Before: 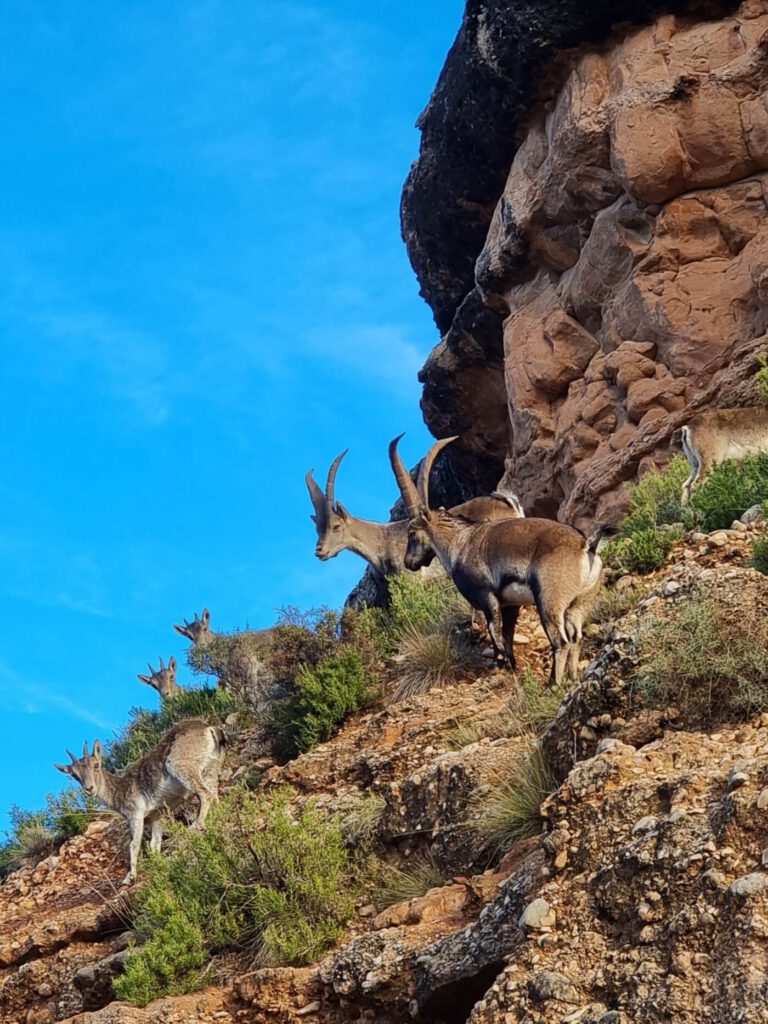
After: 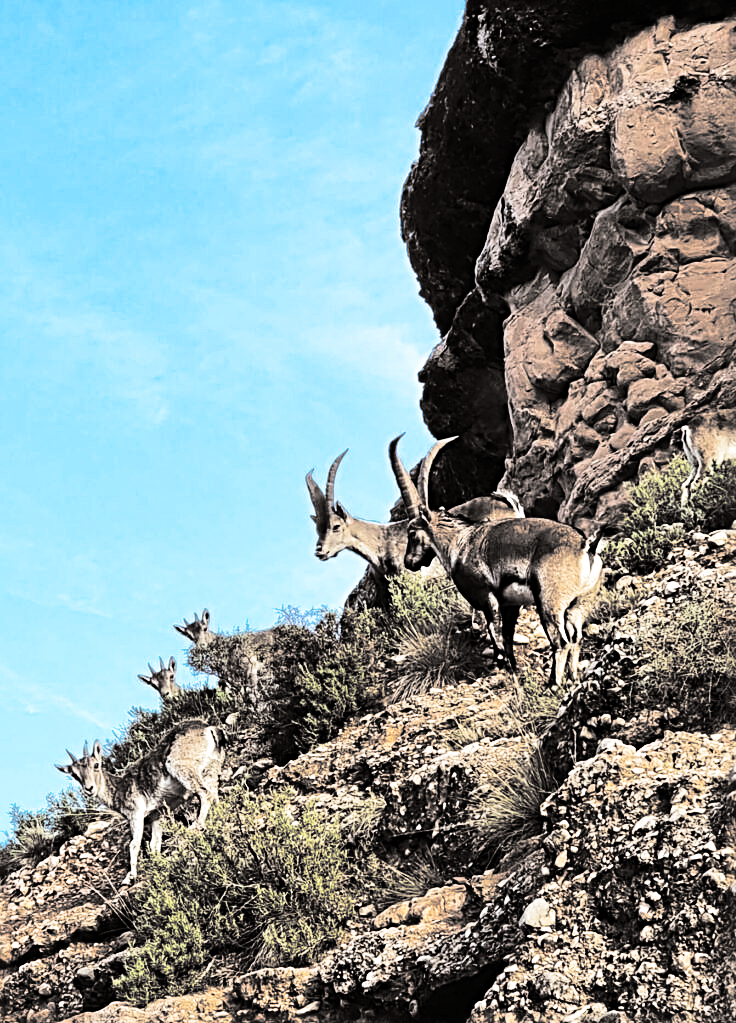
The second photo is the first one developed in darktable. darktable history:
crop: right 4.126%, bottom 0.031%
base curve: curves: ch0 [(0, 0) (0.032, 0.025) (0.121, 0.166) (0.206, 0.329) (0.605, 0.79) (1, 1)], preserve colors none
split-toning: shadows › hue 26°, shadows › saturation 0.09, highlights › hue 40°, highlights › saturation 0.18, balance -63, compress 0%
tone equalizer: -8 EV -0.75 EV, -7 EV -0.7 EV, -6 EV -0.6 EV, -5 EV -0.4 EV, -3 EV 0.4 EV, -2 EV 0.6 EV, -1 EV 0.7 EV, +0 EV 0.75 EV, edges refinement/feathering 500, mask exposure compensation -1.57 EV, preserve details no
sharpen: radius 4
shadows and highlights: shadows 37.27, highlights -28.18, soften with gaussian
